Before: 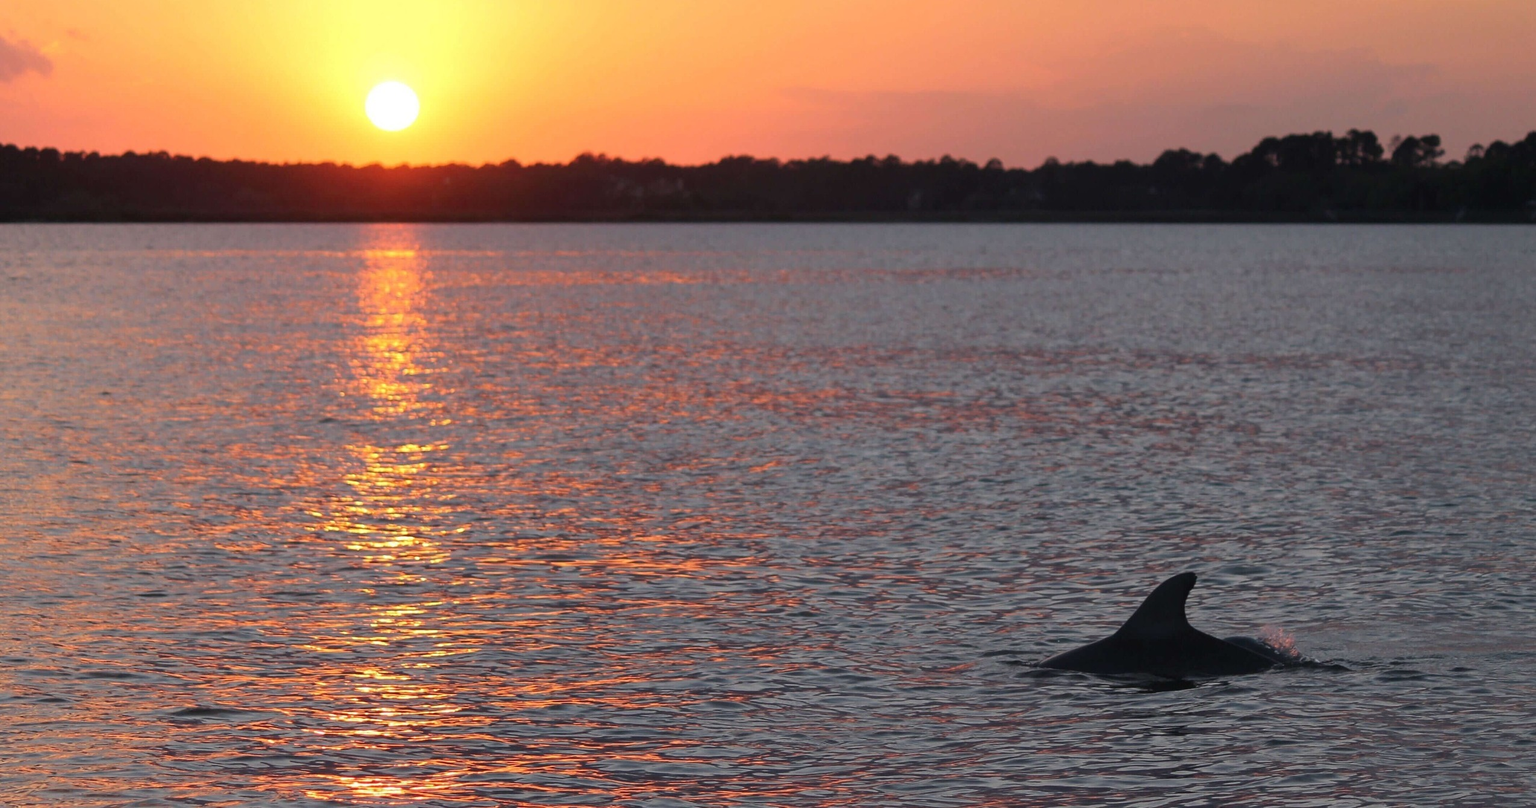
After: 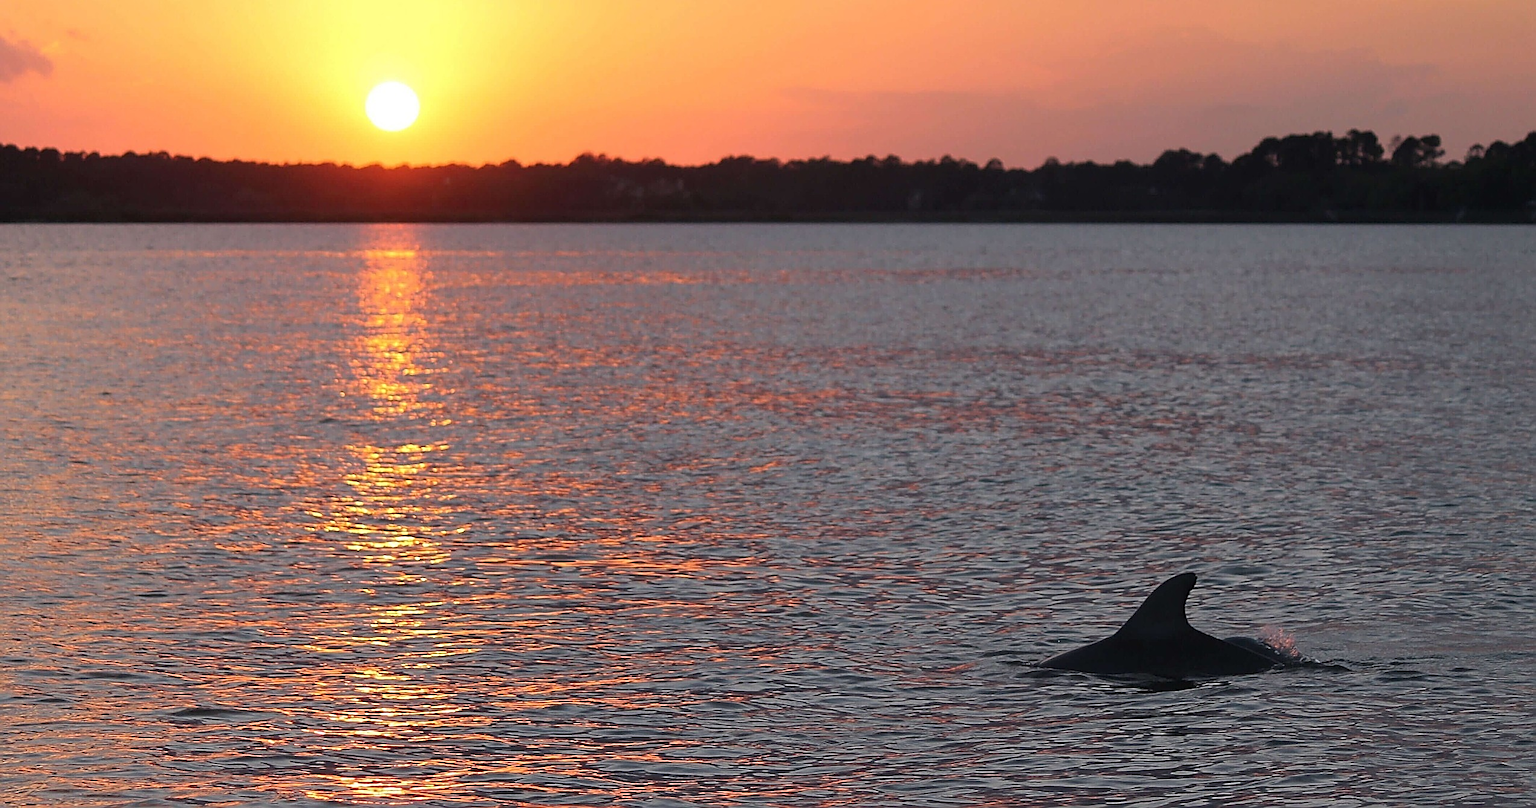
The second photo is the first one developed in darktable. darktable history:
sharpen: radius 1.69, amount 1.29
